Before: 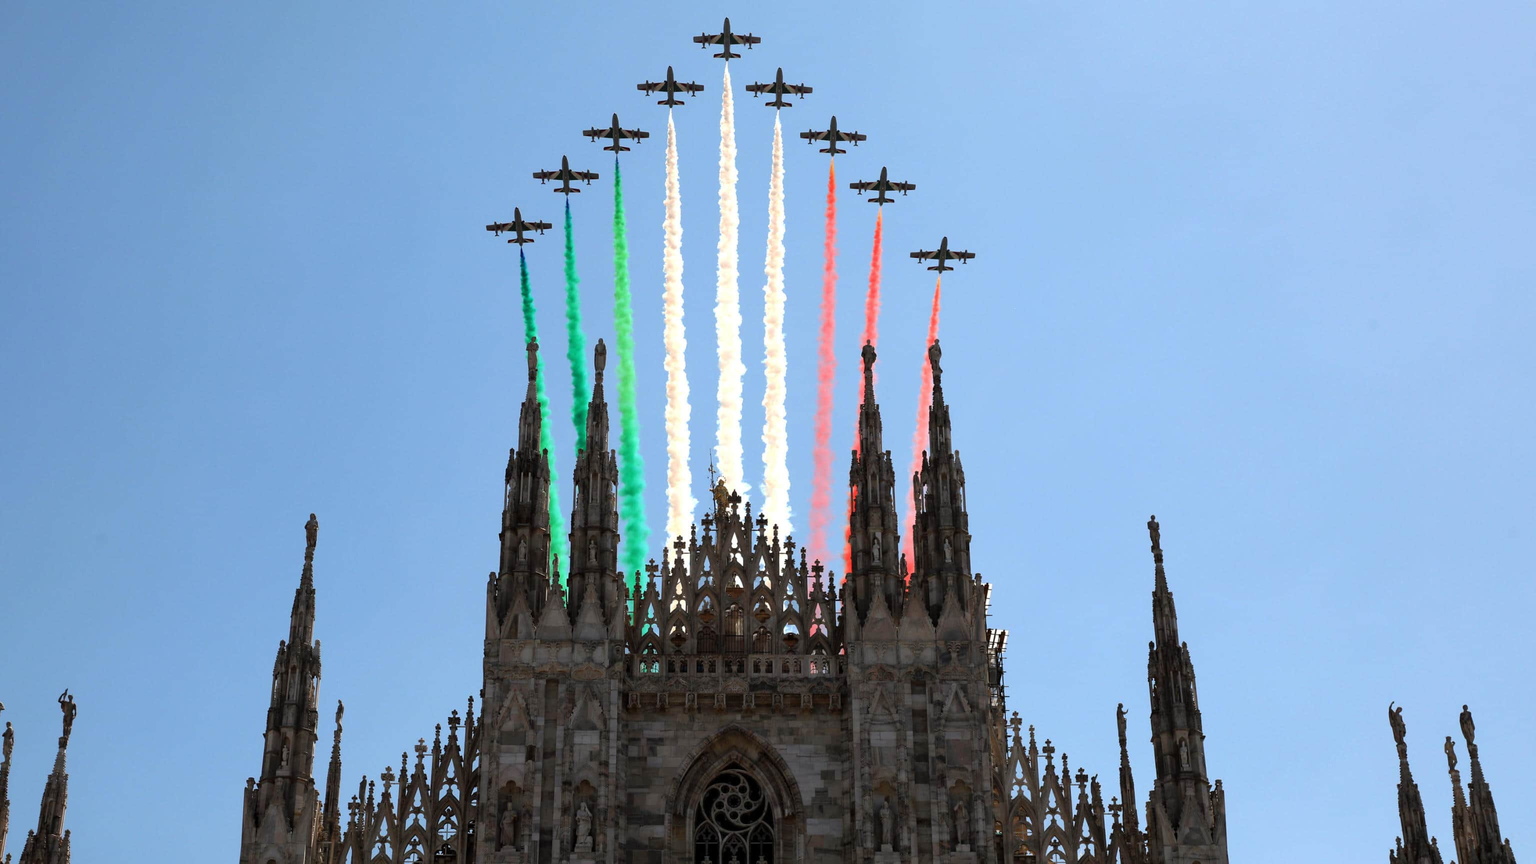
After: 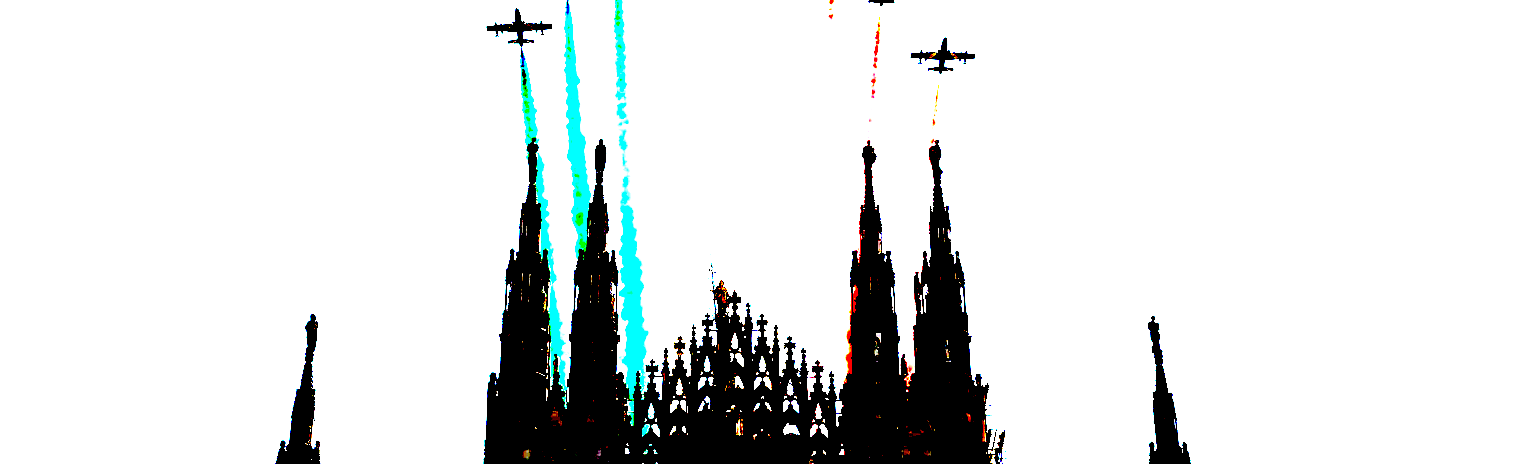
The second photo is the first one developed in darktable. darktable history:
crop and rotate: top 23.112%, bottom 23.062%
exposure: black level correction 0.098, exposure 2.948 EV, compensate exposure bias true, compensate highlight preservation false
